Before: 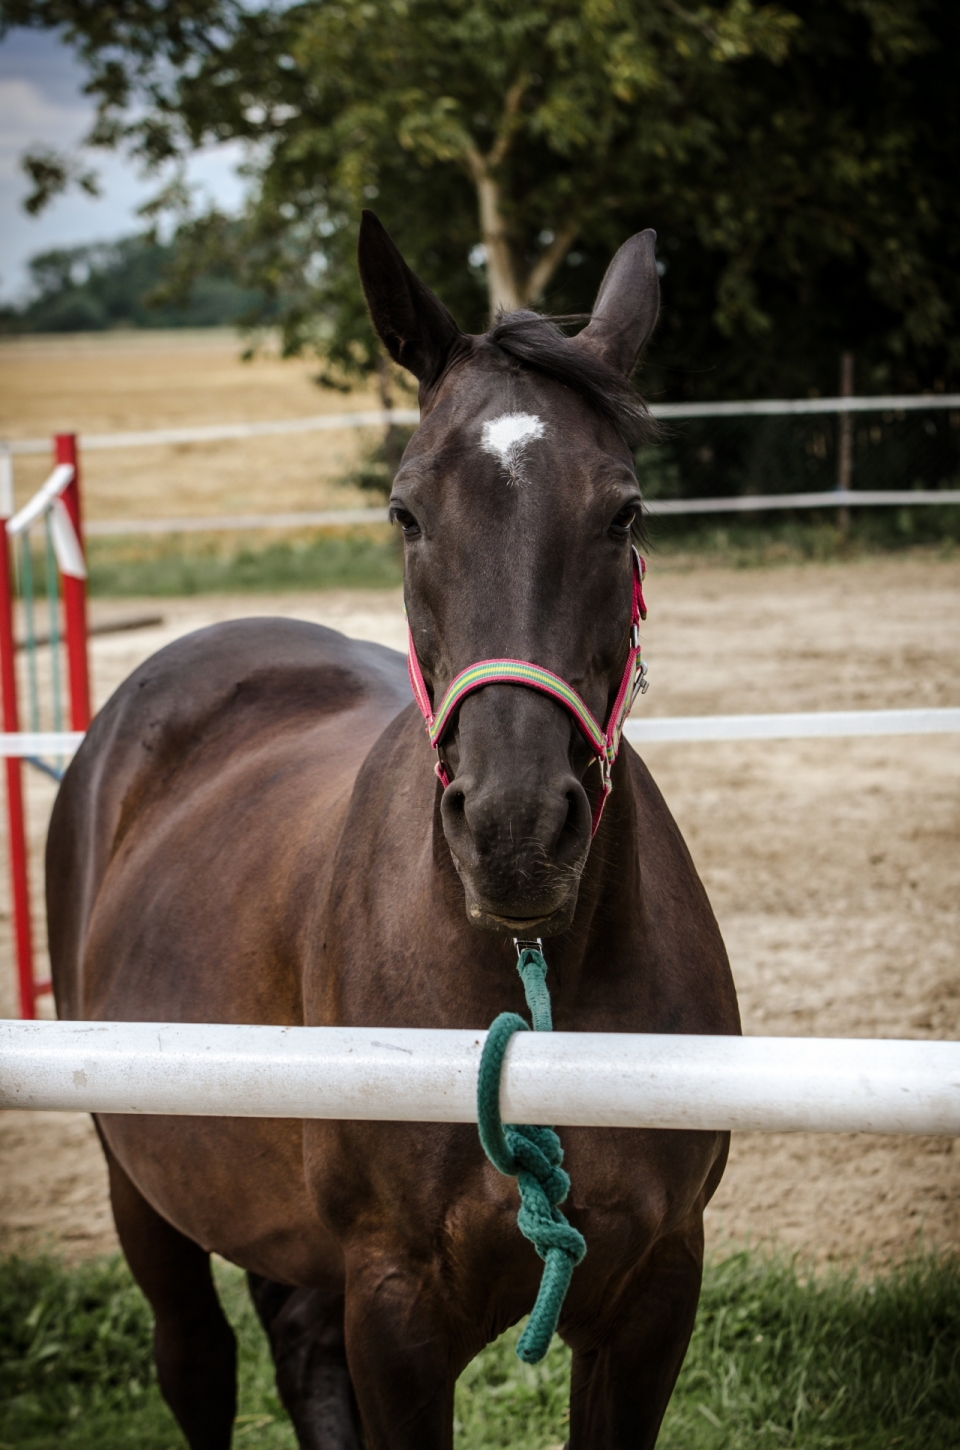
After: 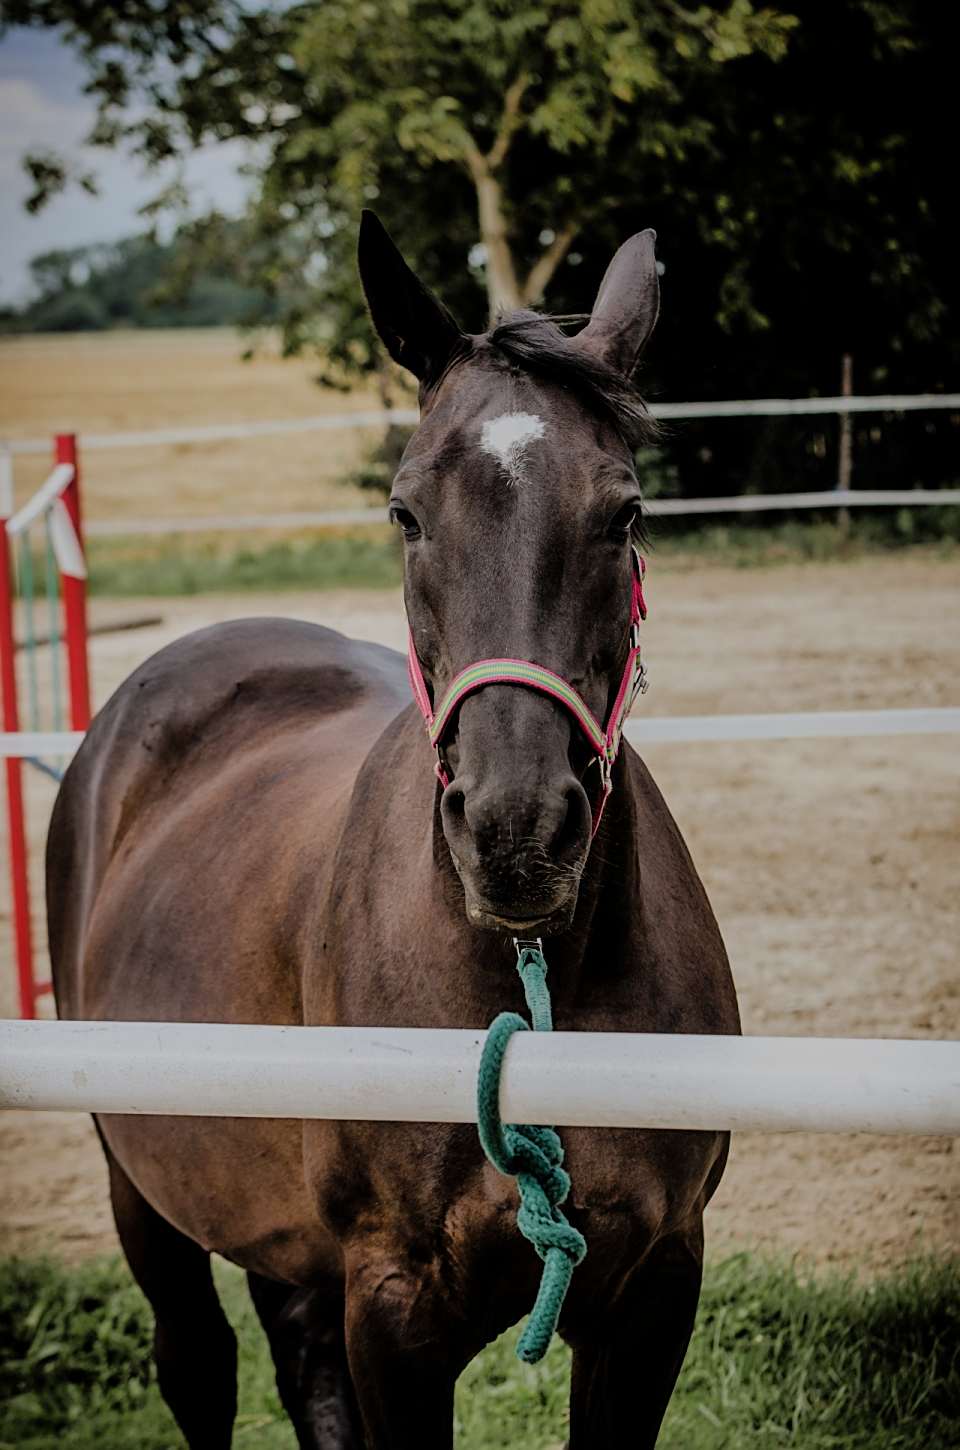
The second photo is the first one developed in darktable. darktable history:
sharpen: on, module defaults
shadows and highlights: on, module defaults
filmic rgb: middle gray luminance 29.74%, black relative exposure -9.01 EV, white relative exposure 6.98 EV, threshold 3.03 EV, target black luminance 0%, hardness 2.91, latitude 2.44%, contrast 0.961, highlights saturation mix 4.67%, shadows ↔ highlights balance 12.61%, enable highlight reconstruction true
